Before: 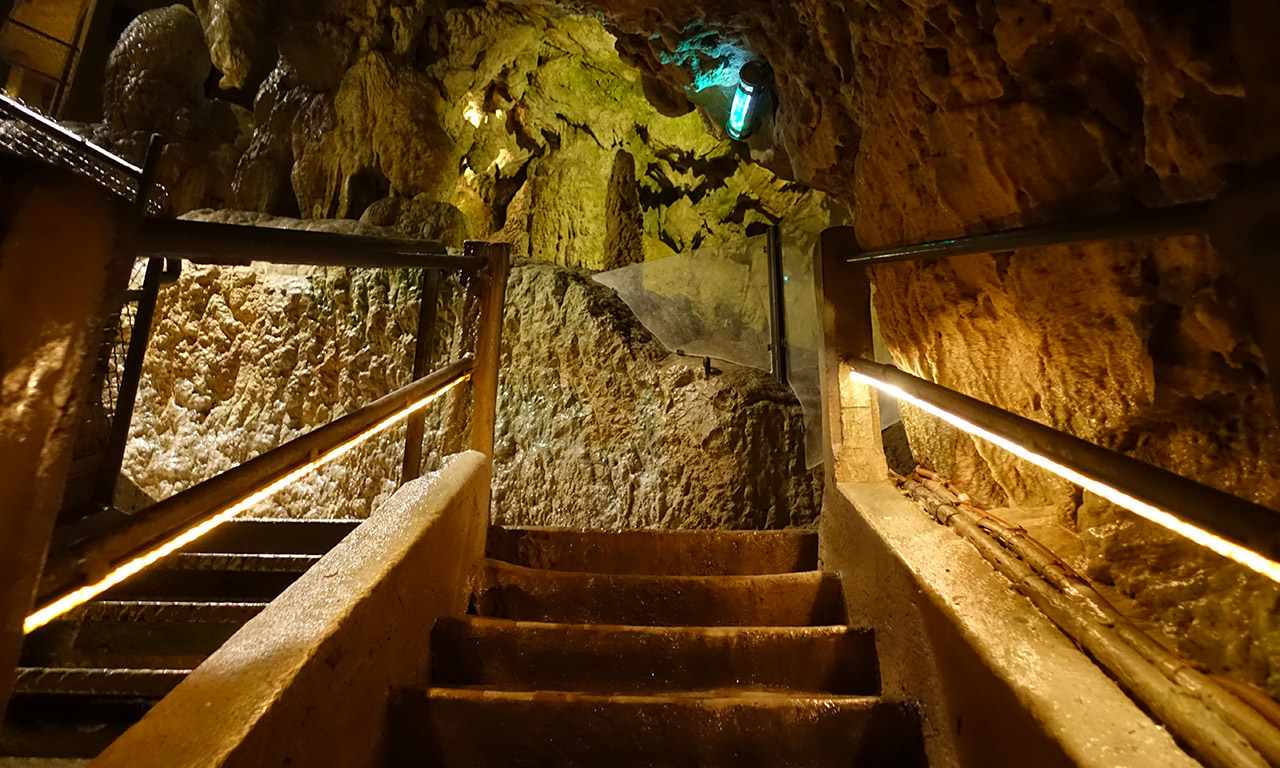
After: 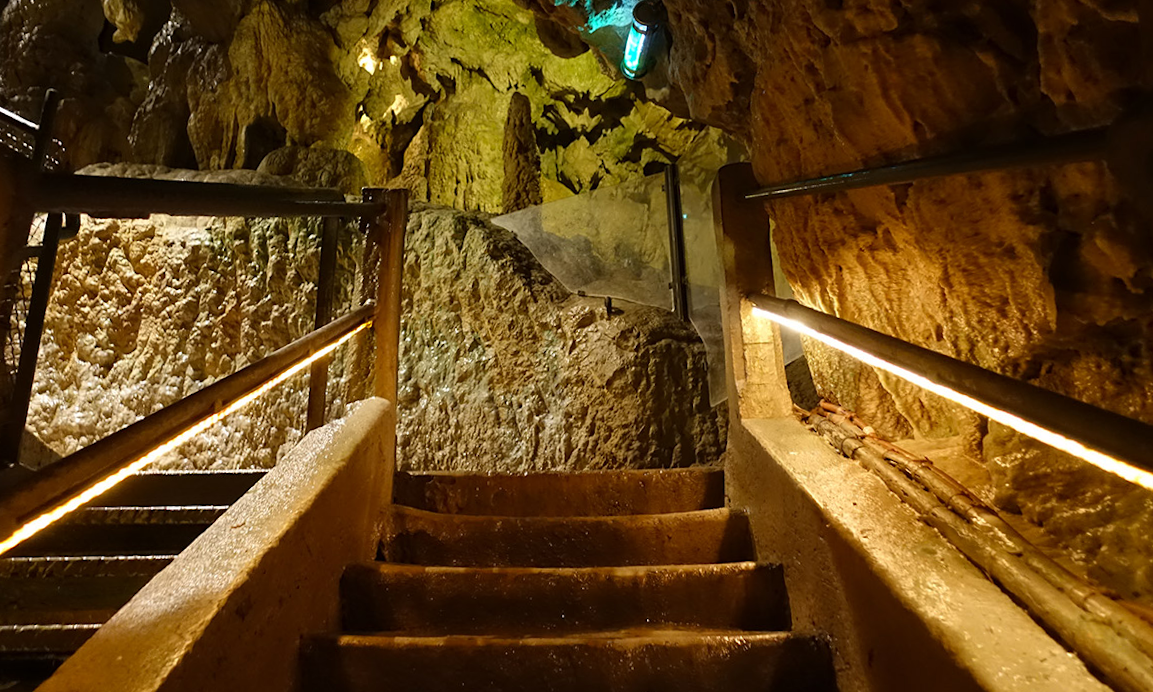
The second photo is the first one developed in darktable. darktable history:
crop and rotate: angle 1.6°, left 5.741%, top 5.694%
